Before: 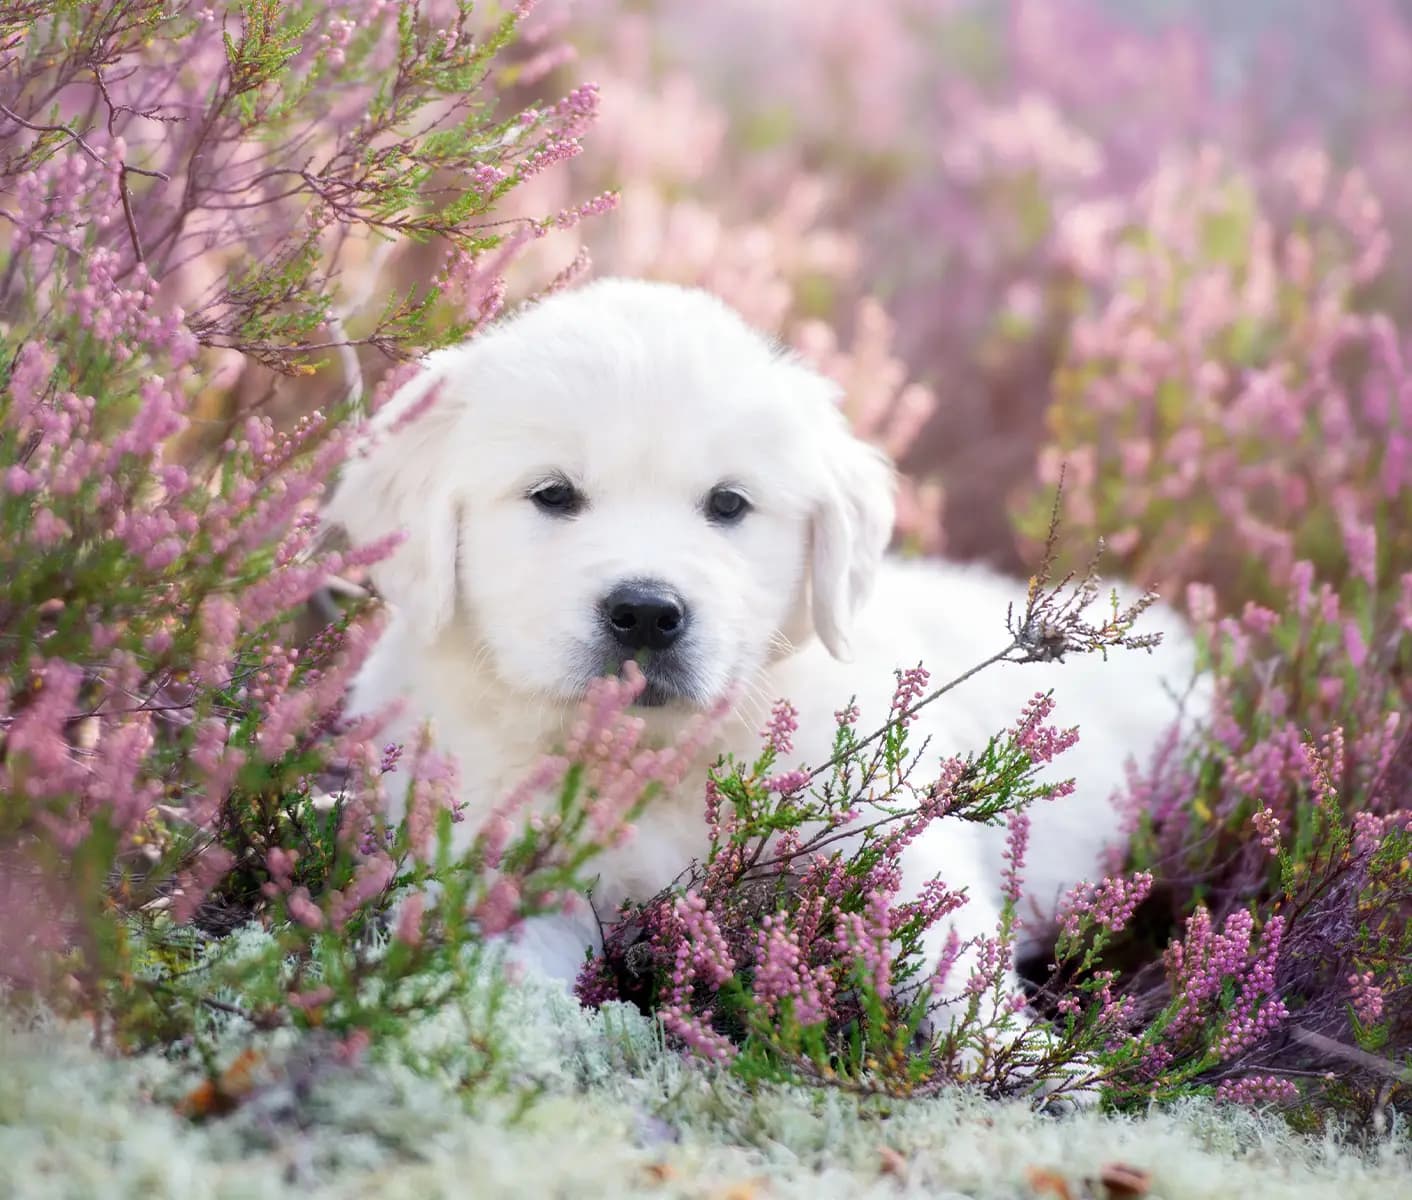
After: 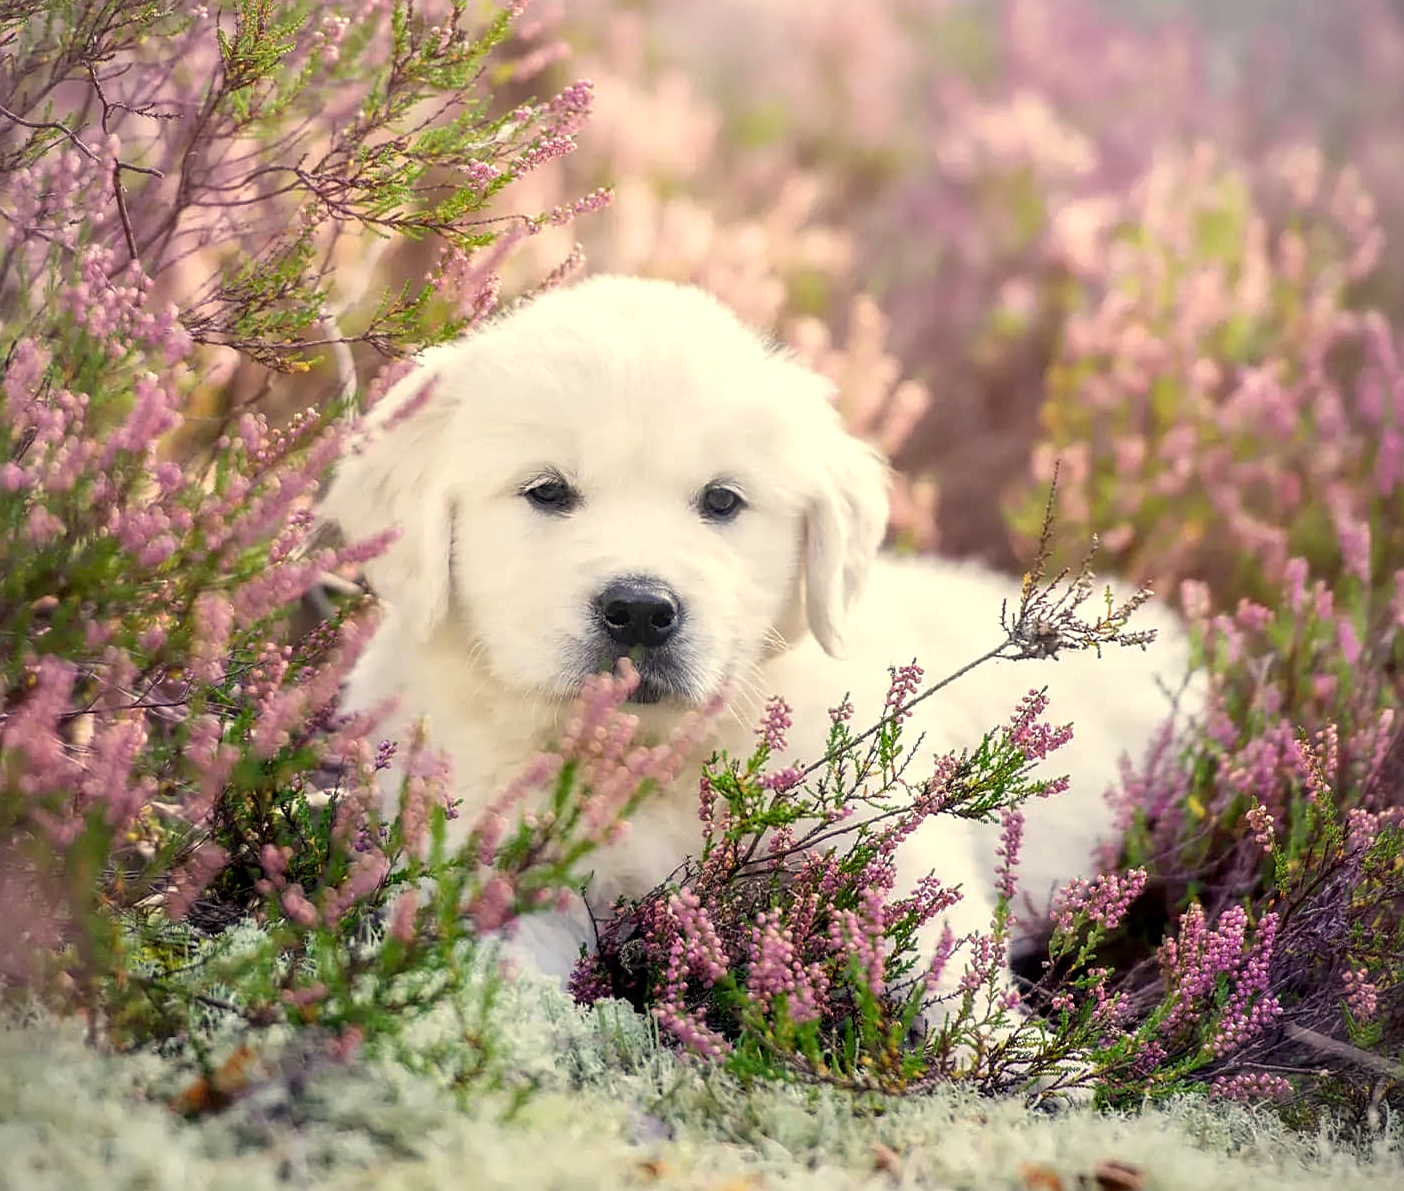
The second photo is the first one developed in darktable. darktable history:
vignetting: fall-off radius 61.07%, brightness -0.186, saturation -0.29, dithering 8-bit output
color correction: highlights a* 1.33, highlights b* 17.31
sharpen: on, module defaults
crop and rotate: left 0.546%, top 0.307%, bottom 0.401%
local contrast: on, module defaults
